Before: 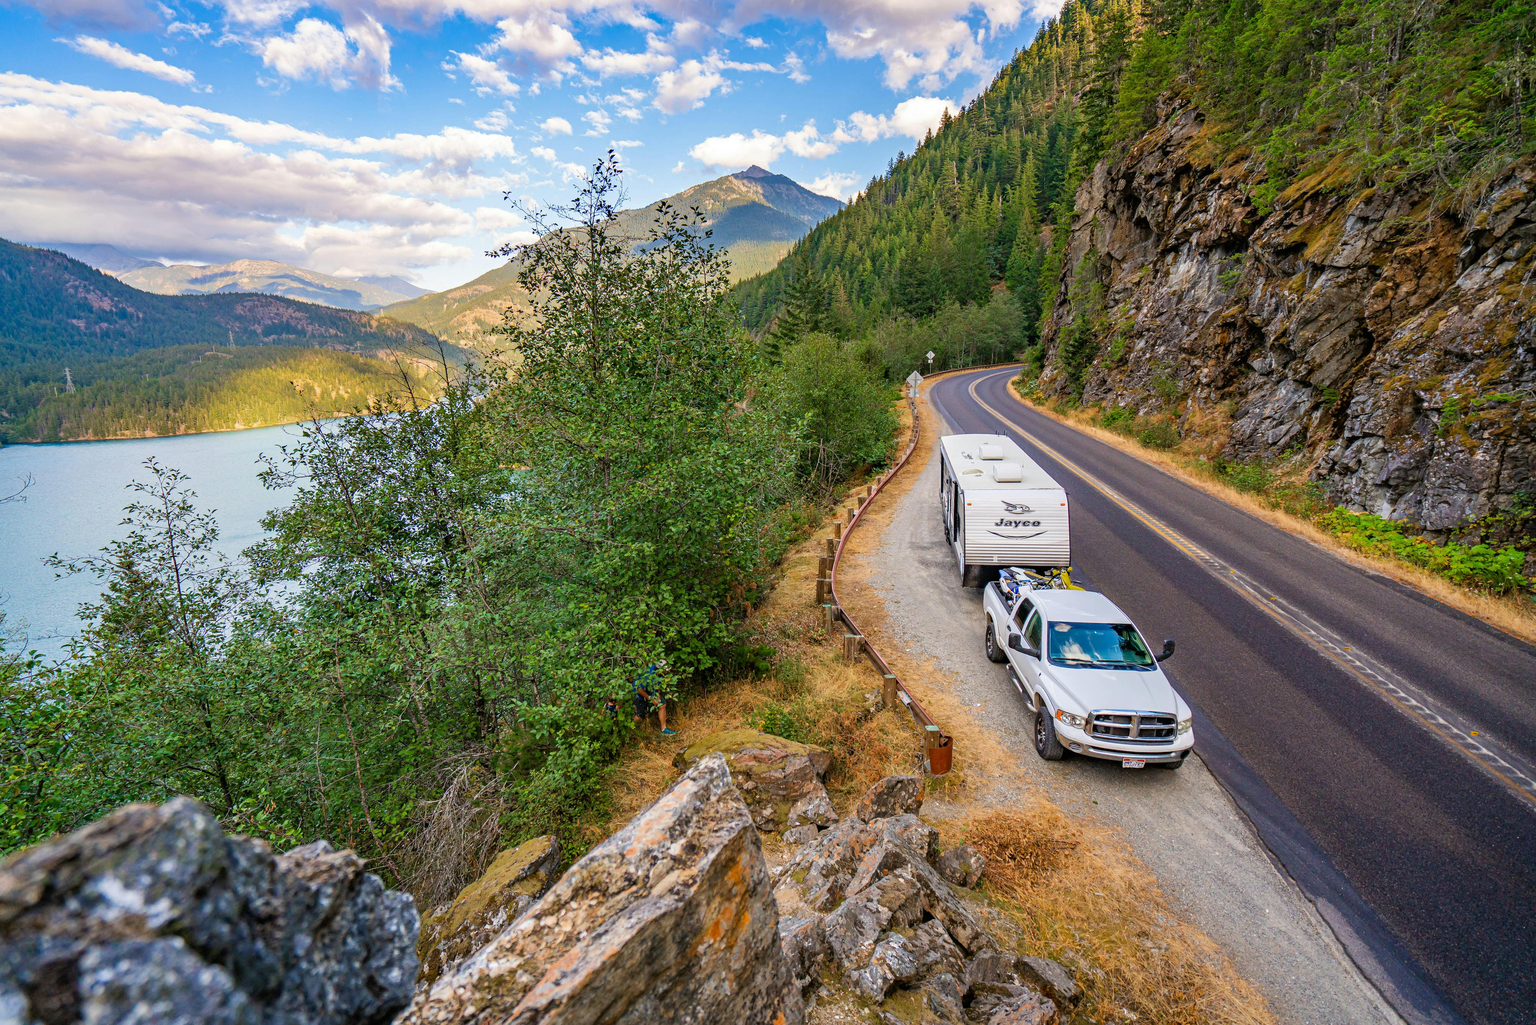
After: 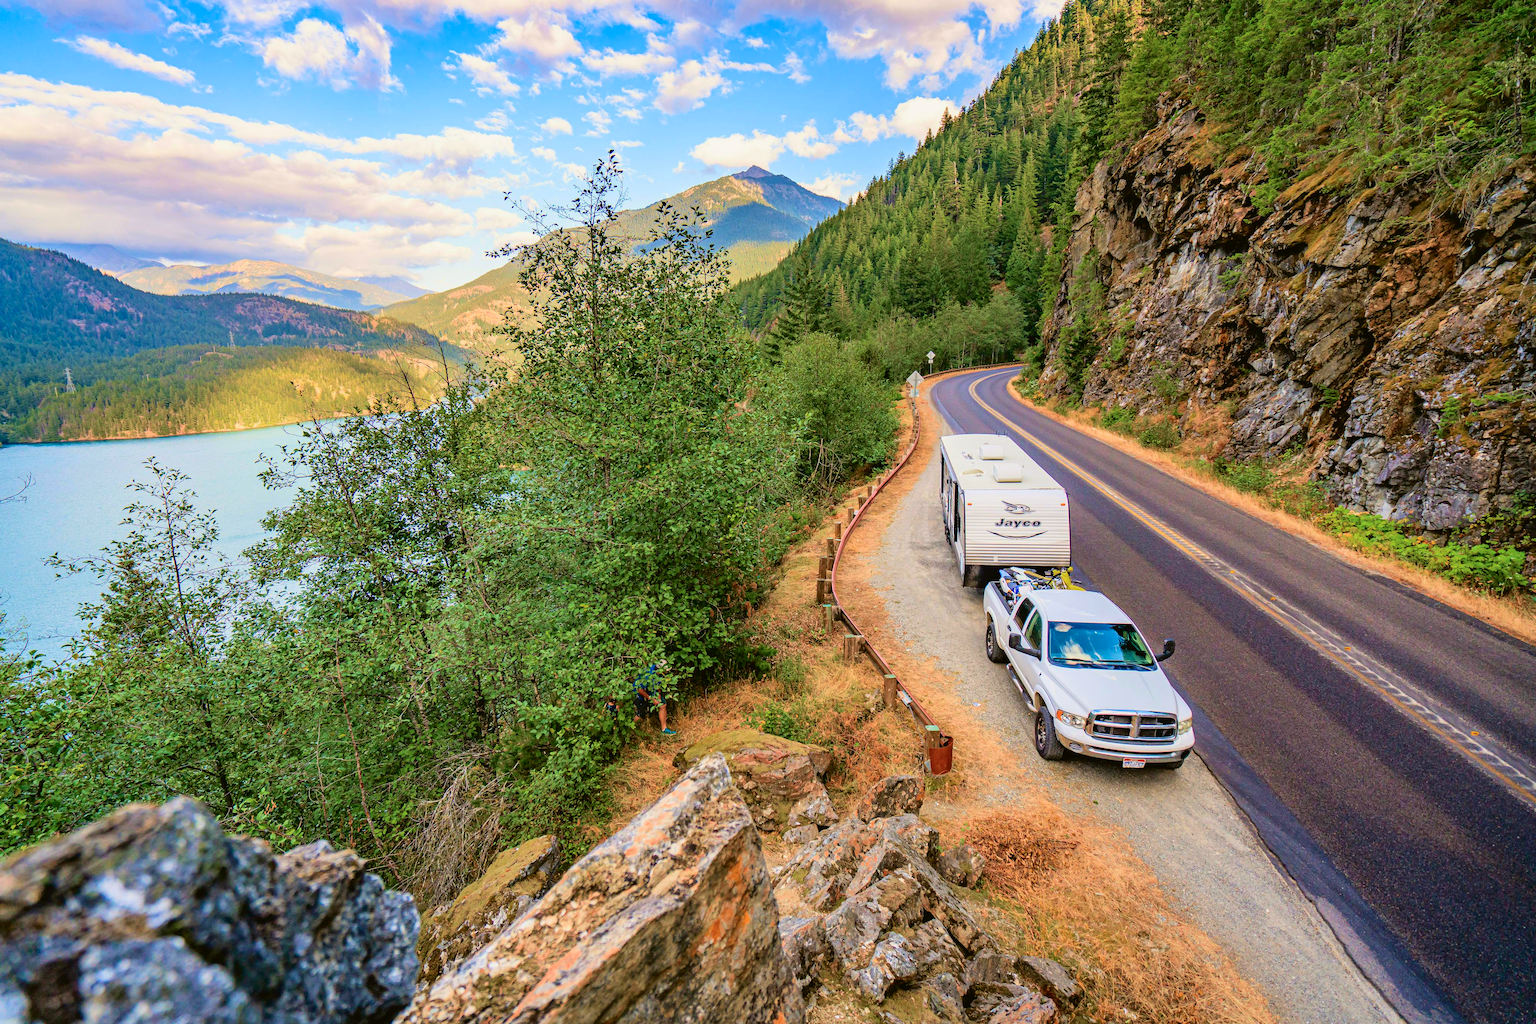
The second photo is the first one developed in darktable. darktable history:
tone curve: curves: ch0 [(0, 0.021) (0.049, 0.044) (0.152, 0.14) (0.328, 0.377) (0.473, 0.543) (0.641, 0.705) (0.868, 0.887) (1, 0.969)]; ch1 [(0, 0) (0.322, 0.328) (0.43, 0.425) (0.474, 0.466) (0.502, 0.503) (0.522, 0.526) (0.564, 0.591) (0.602, 0.632) (0.677, 0.701) (0.859, 0.885) (1, 1)]; ch2 [(0, 0) (0.33, 0.301) (0.447, 0.44) (0.487, 0.496) (0.502, 0.516) (0.535, 0.554) (0.565, 0.598) (0.618, 0.629) (1, 1)], color space Lab, independent channels, preserve colors none
velvia: on, module defaults
